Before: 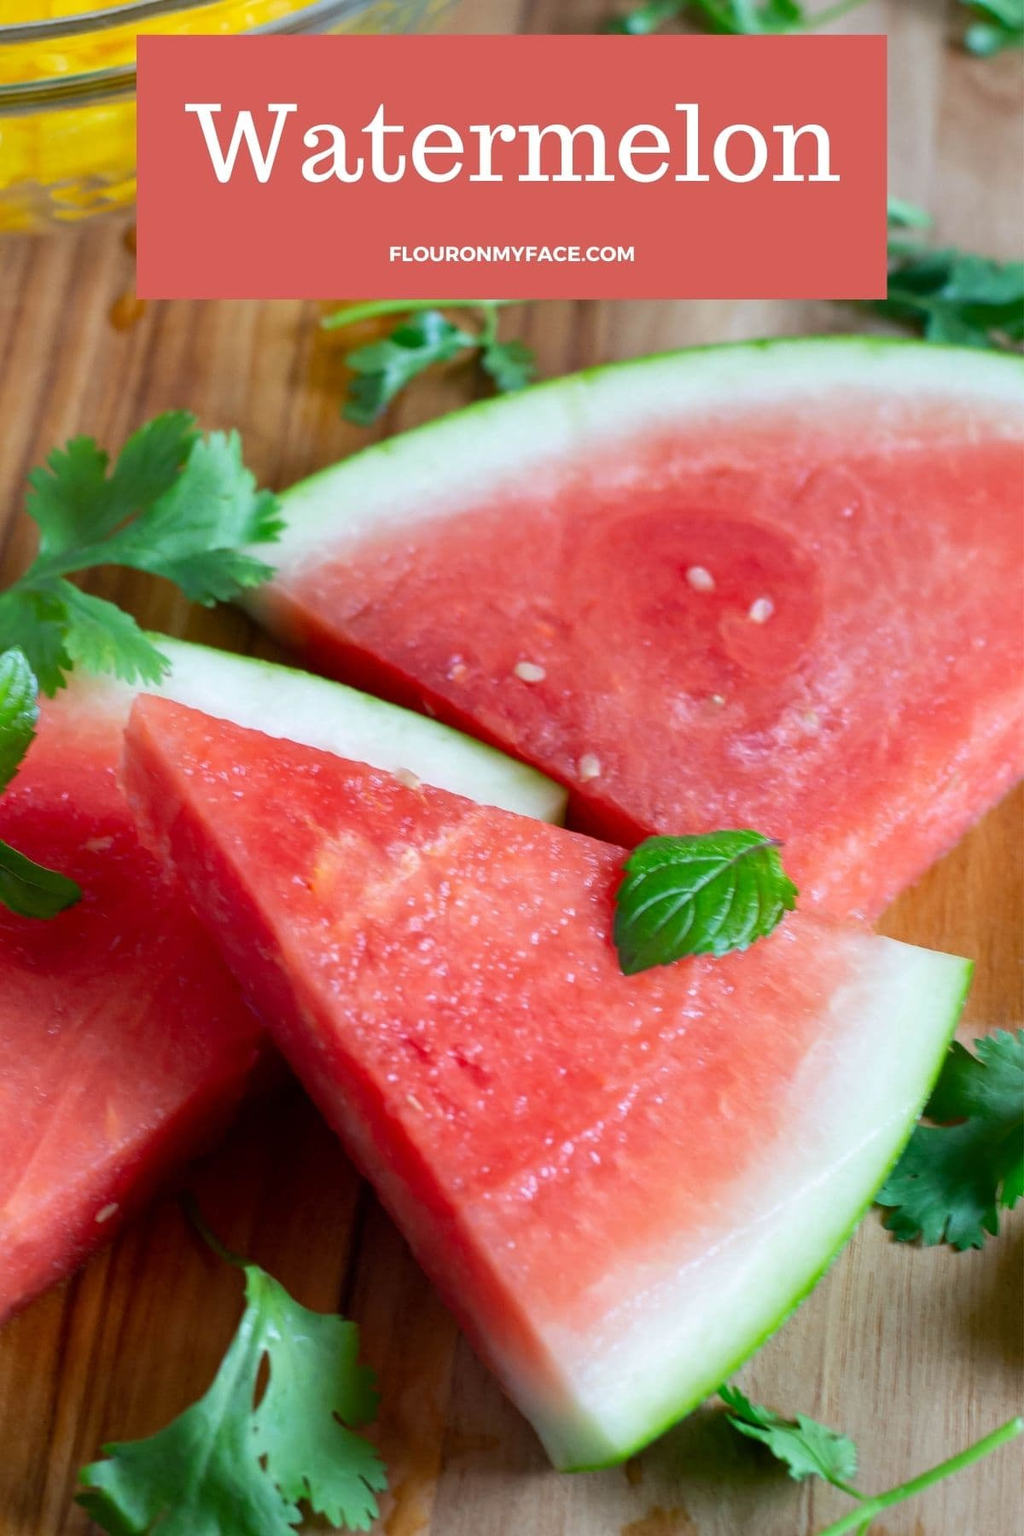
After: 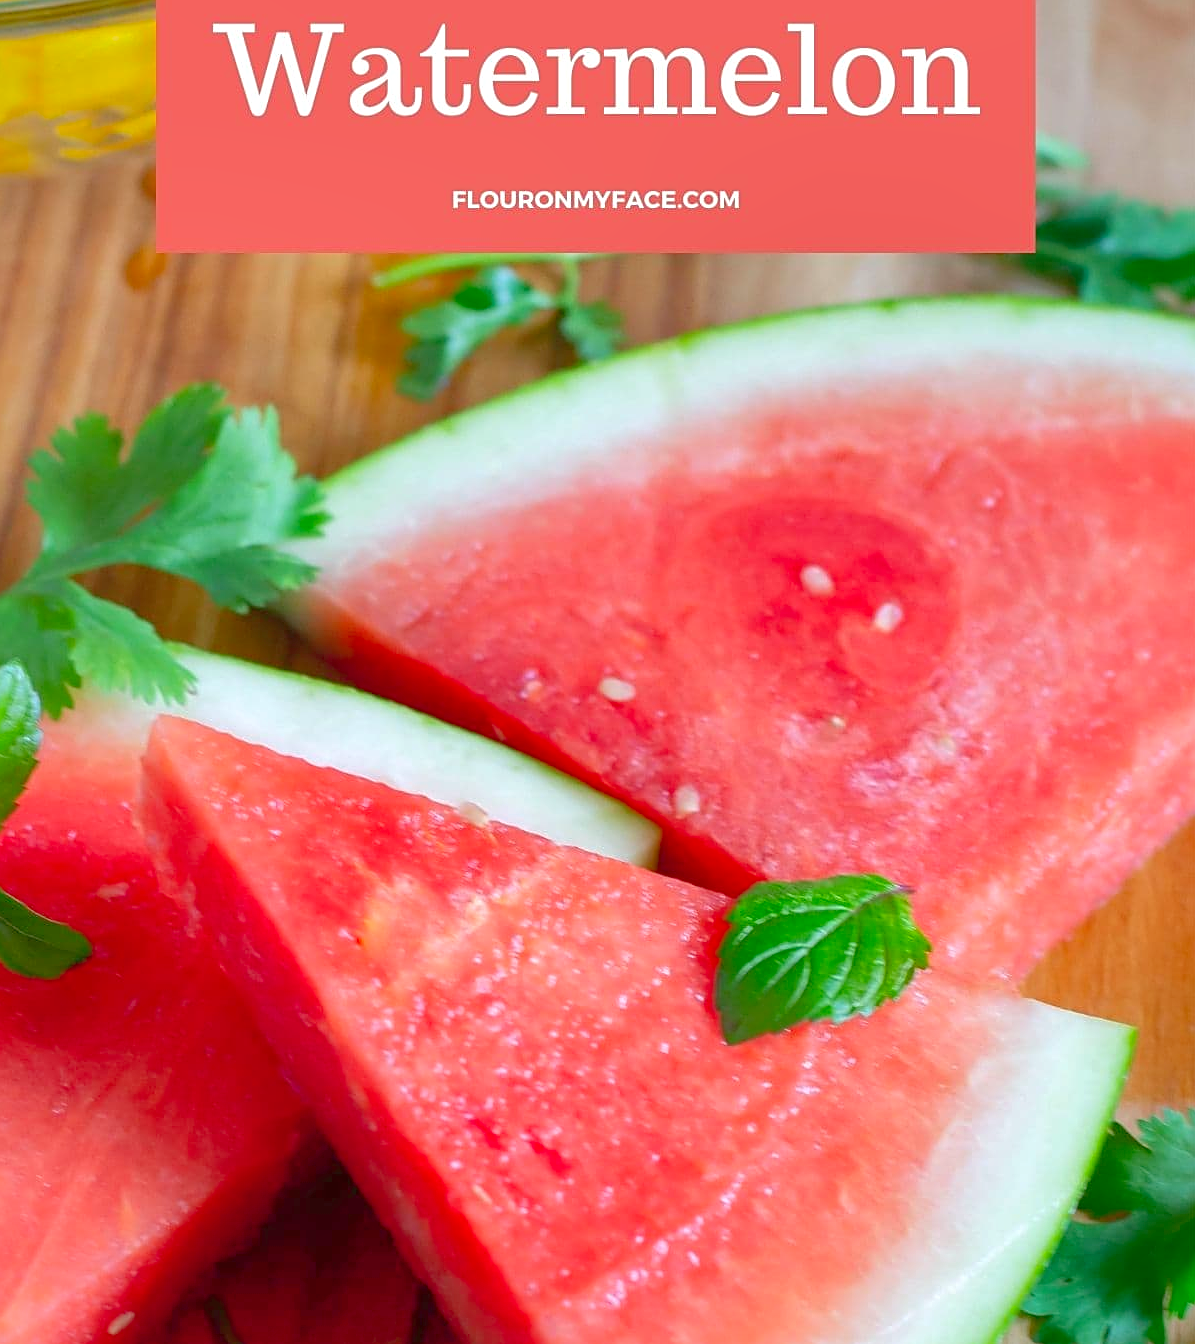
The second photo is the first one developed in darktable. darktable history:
levels: levels [0, 0.43, 0.984]
sharpen: on, module defaults
crop: left 0.387%, top 5.469%, bottom 19.809%
shadows and highlights: on, module defaults
